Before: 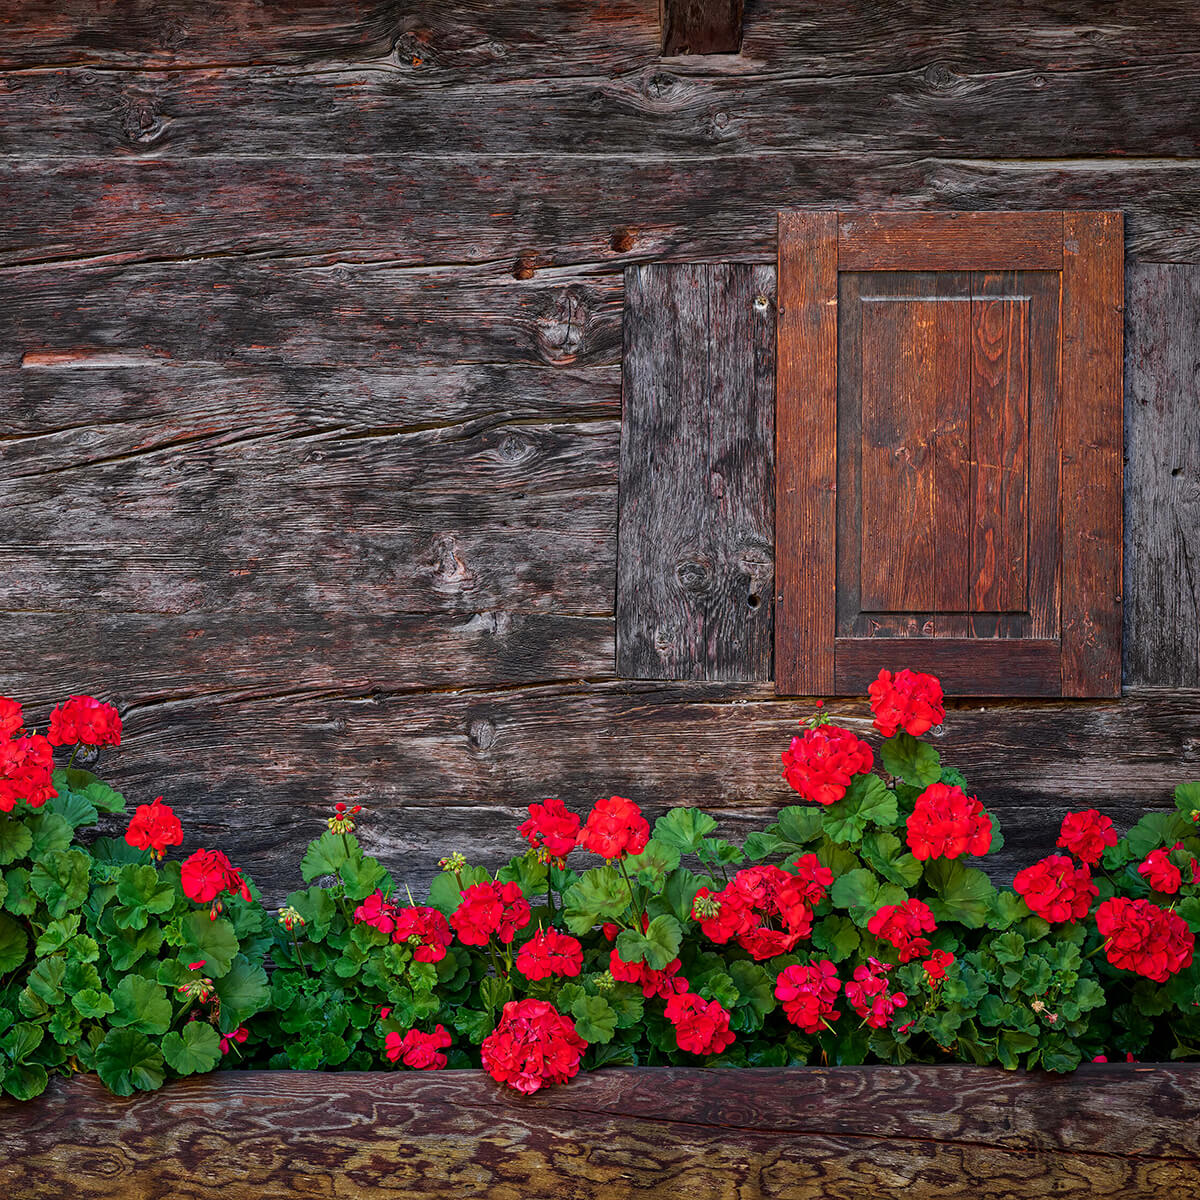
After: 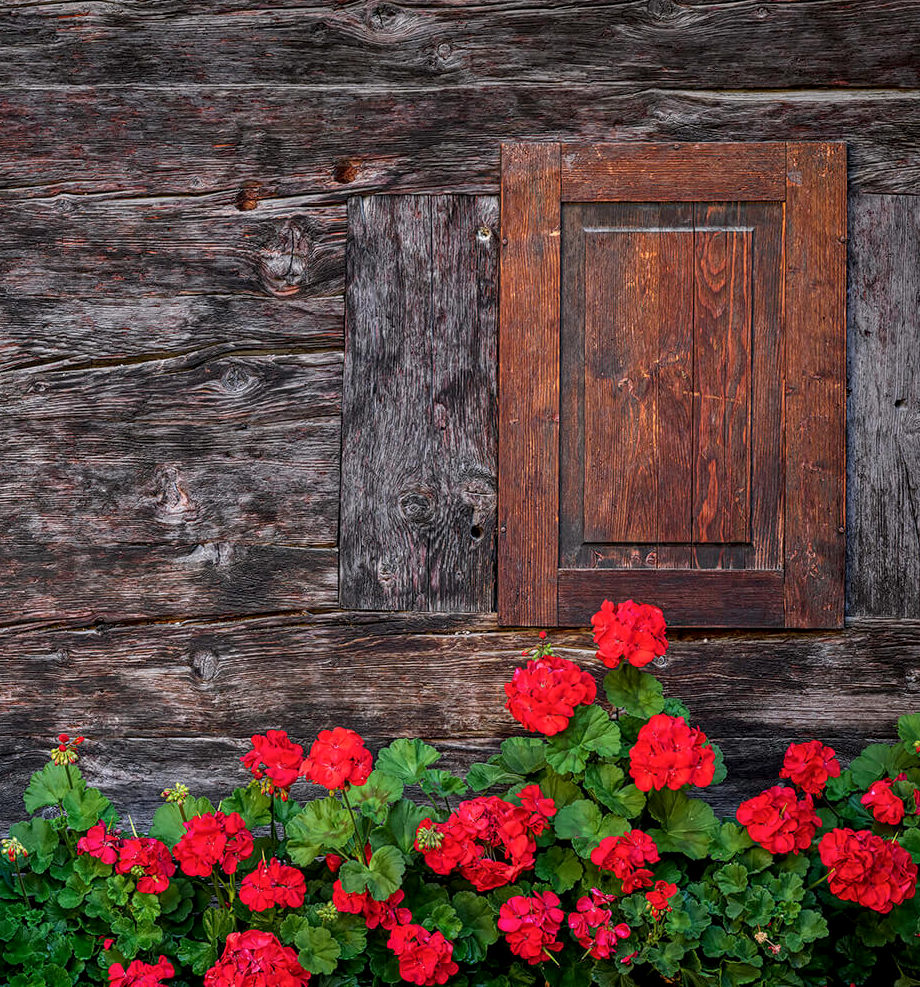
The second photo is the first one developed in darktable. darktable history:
crop: left 23.095%, top 5.827%, bottom 11.854%
local contrast: on, module defaults
